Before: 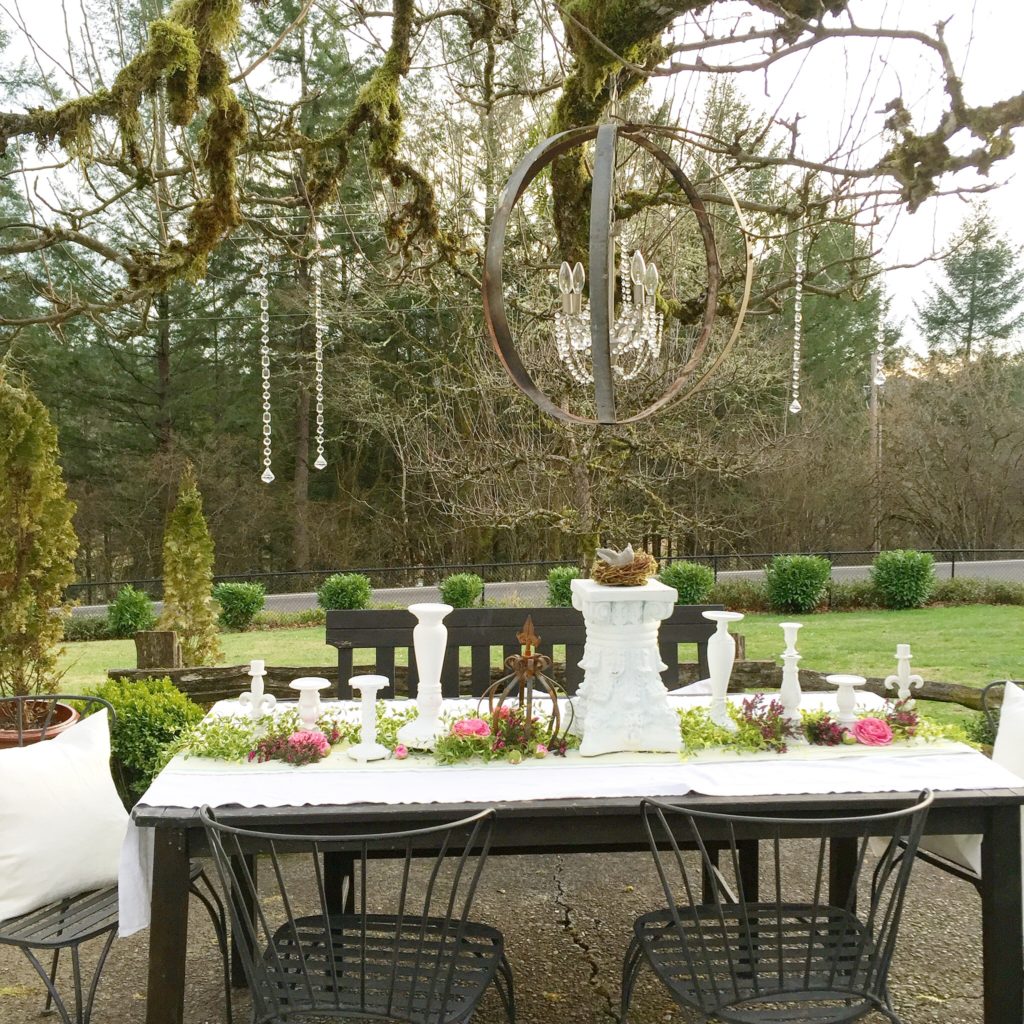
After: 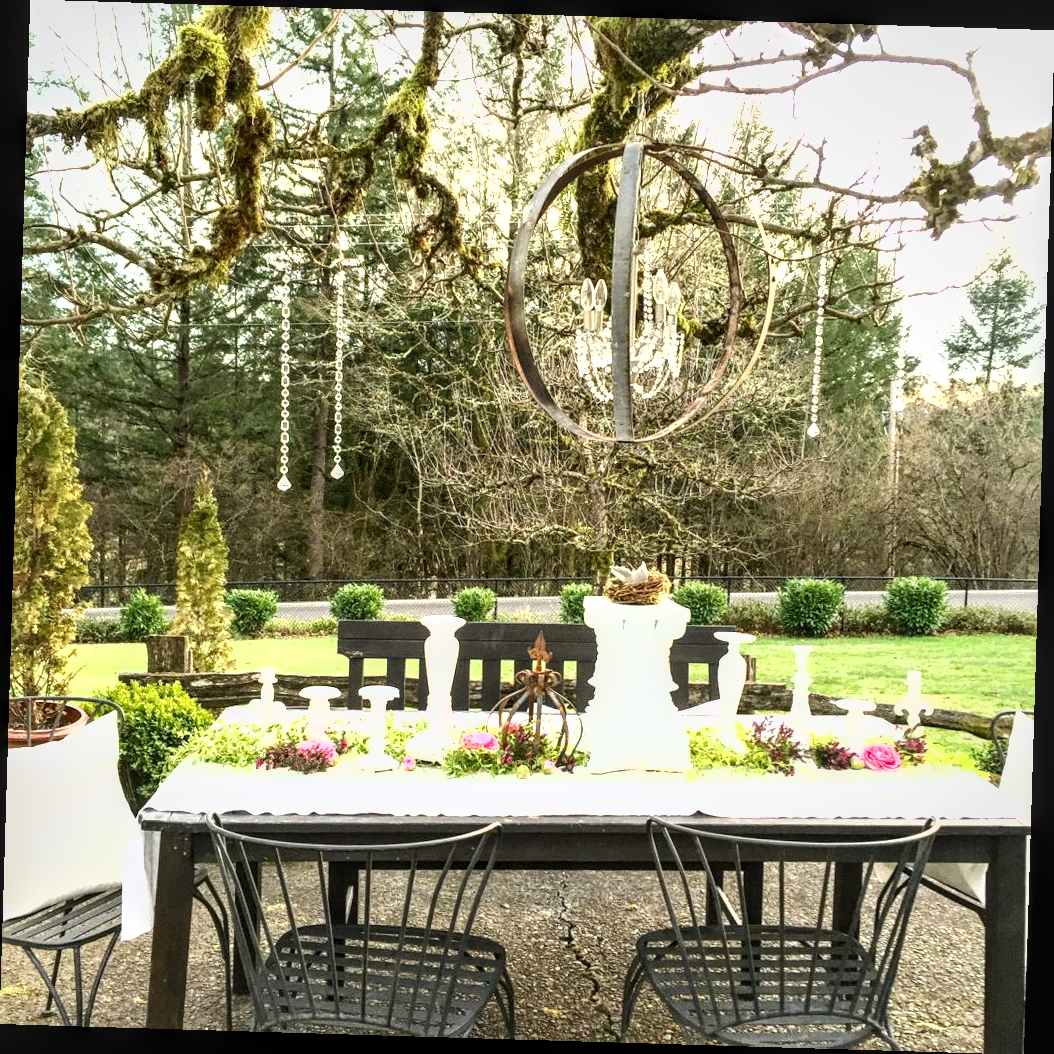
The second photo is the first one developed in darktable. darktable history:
local contrast: highlights 61%, detail 143%, midtone range 0.428
tone equalizer: -8 EV -0.75 EV, -7 EV -0.7 EV, -6 EV -0.6 EV, -5 EV -0.4 EV, -3 EV 0.4 EV, -2 EV 0.6 EV, -1 EV 0.7 EV, +0 EV 0.75 EV, edges refinement/feathering 500, mask exposure compensation -1.57 EV, preserve details no
rotate and perspective: rotation 1.72°, automatic cropping off
shadows and highlights: radius 125.46, shadows 30.51, highlights -30.51, low approximation 0.01, soften with gaussian
exposure: black level correction 0.001, exposure 0.5 EV, compensate exposure bias true, compensate highlight preservation false
